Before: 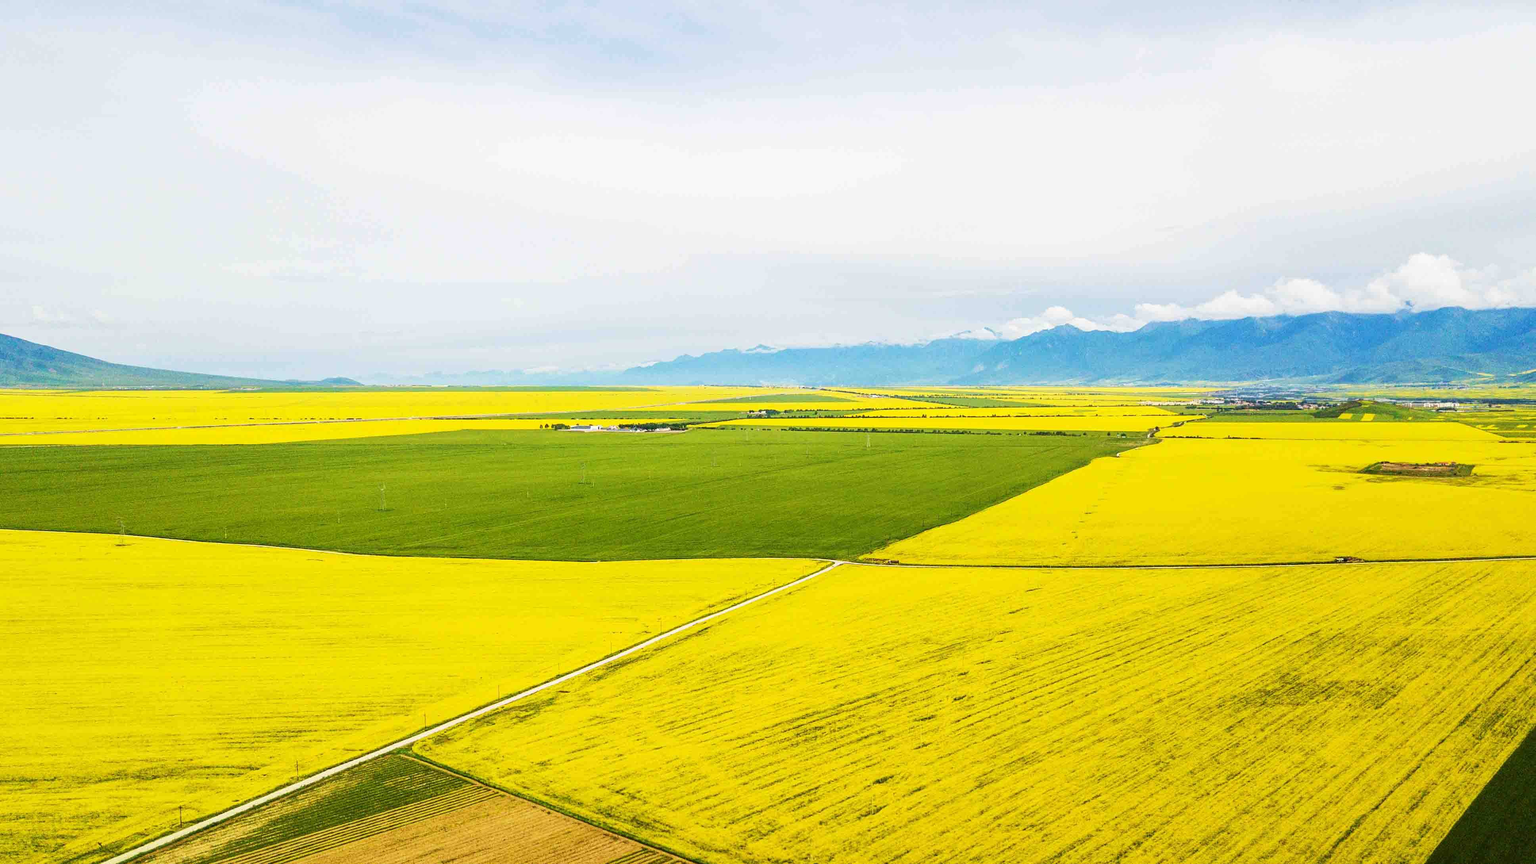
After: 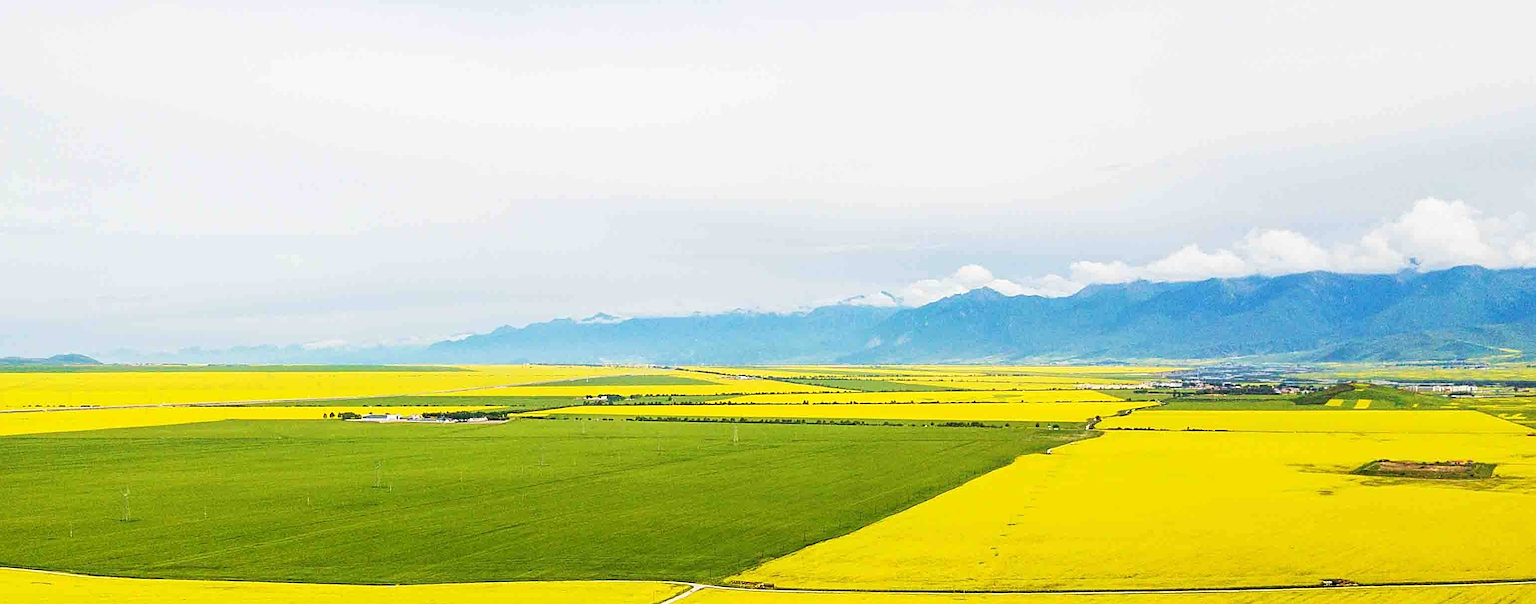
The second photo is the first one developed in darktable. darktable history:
sharpen: on, module defaults
crop: left 18.389%, top 11.089%, right 1.908%, bottom 33.175%
